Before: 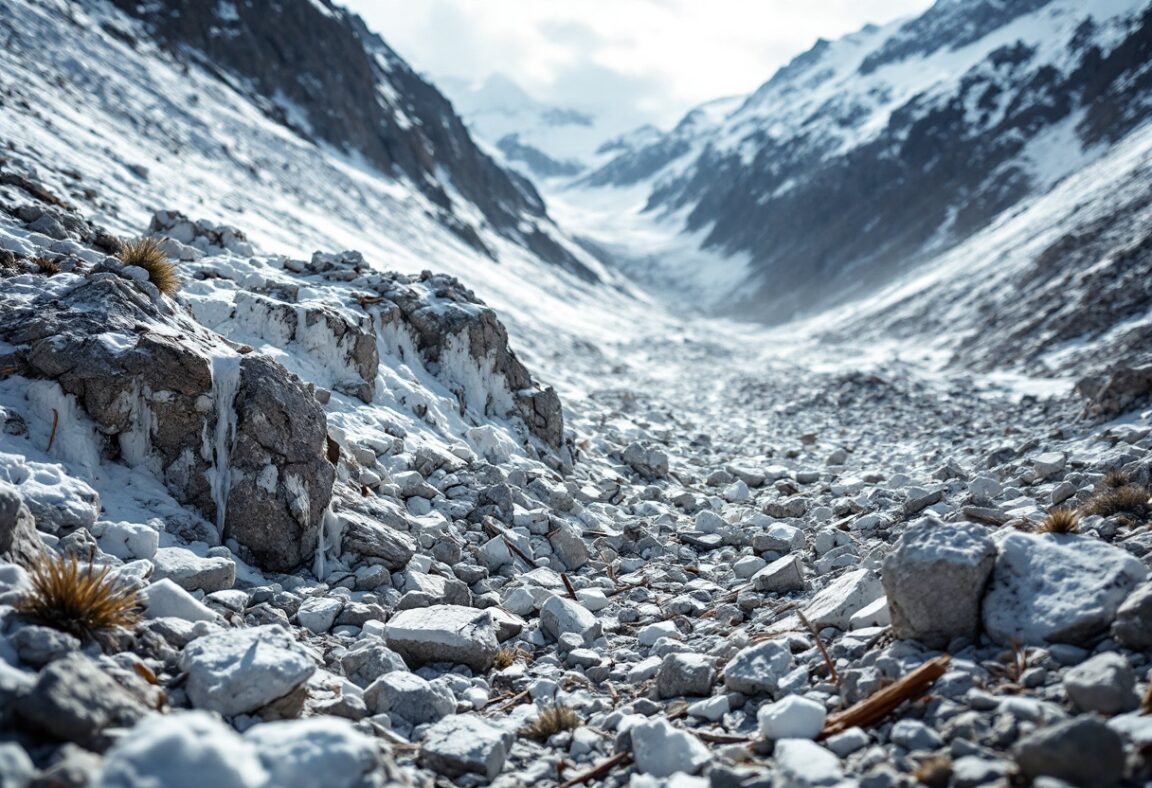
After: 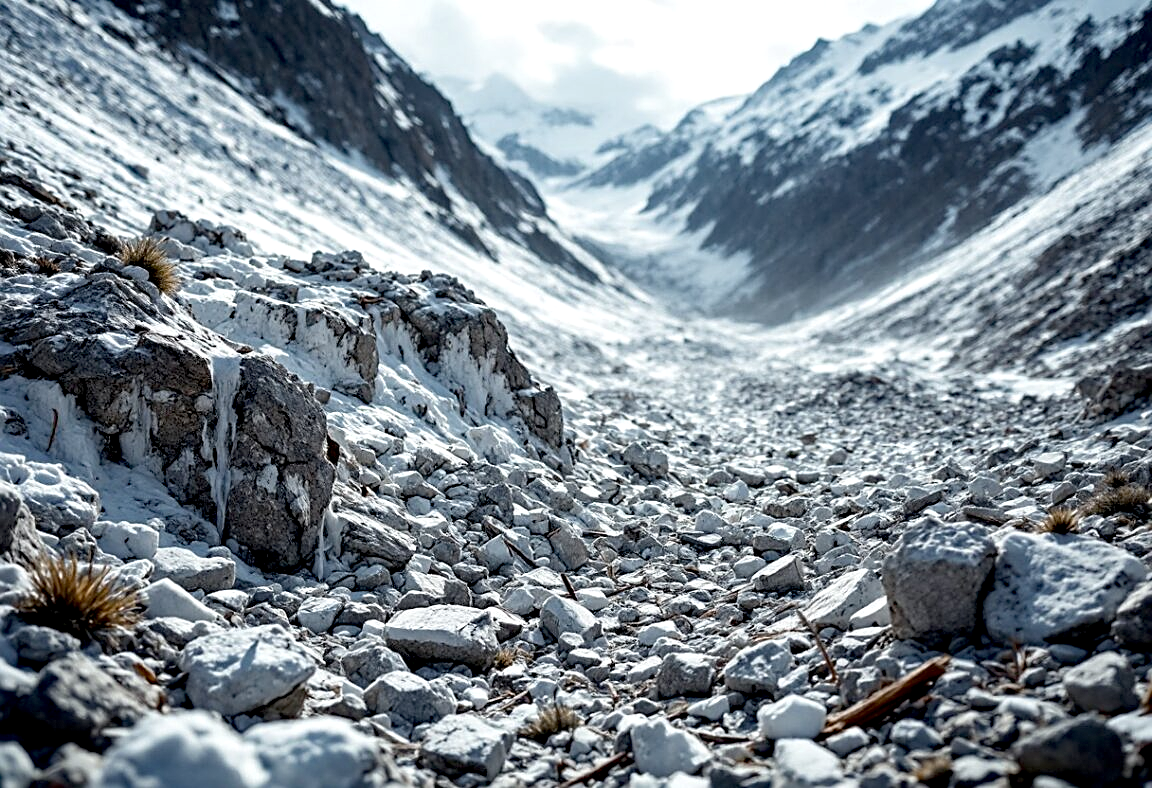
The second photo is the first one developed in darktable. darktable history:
exposure: black level correction 0.009, exposure 0.115 EV, compensate highlight preservation false
sharpen: on, module defaults
color zones: curves: ch0 [(0, 0.6) (0.129, 0.585) (0.193, 0.596) (0.429, 0.5) (0.571, 0.5) (0.714, 0.5) (0.857, 0.5) (1, 0.6)]; ch1 [(0, 0.453) (0.112, 0.245) (0.213, 0.252) (0.429, 0.233) (0.571, 0.231) (0.683, 0.242) (0.857, 0.296) (1, 0.453)], mix -63.05%
haze removal: adaptive false
